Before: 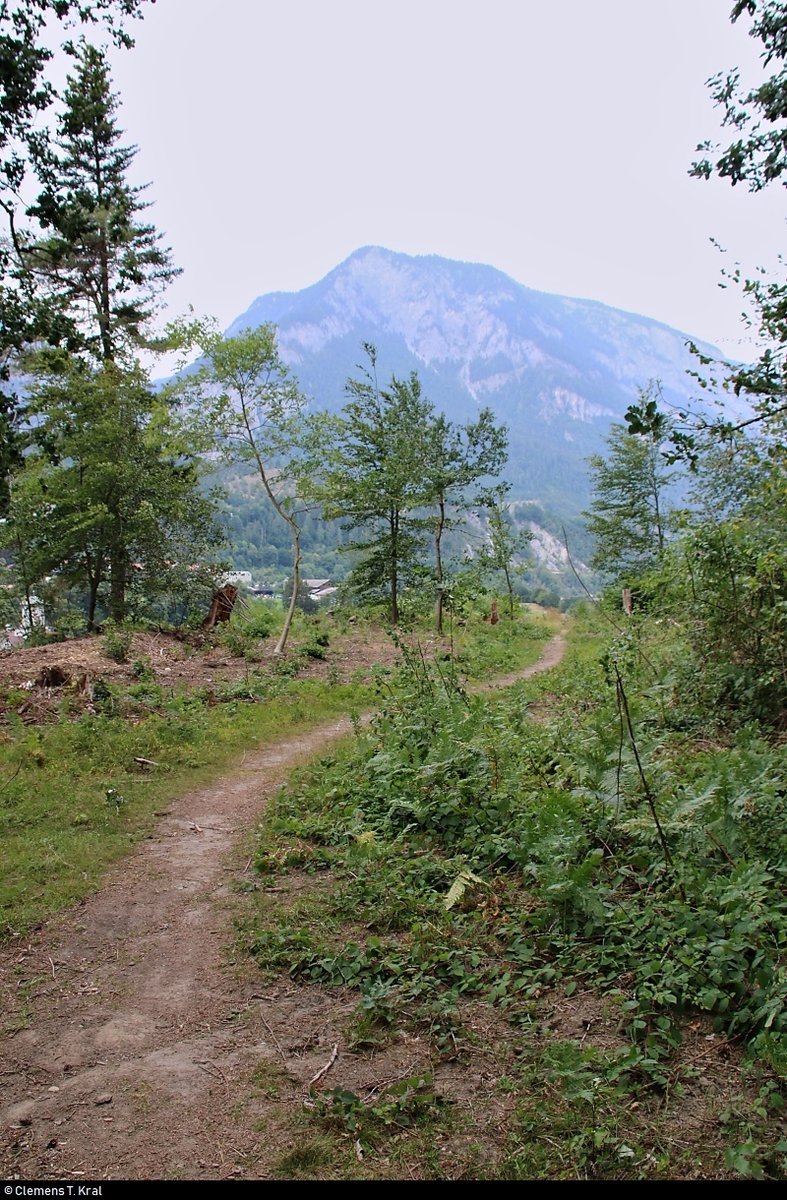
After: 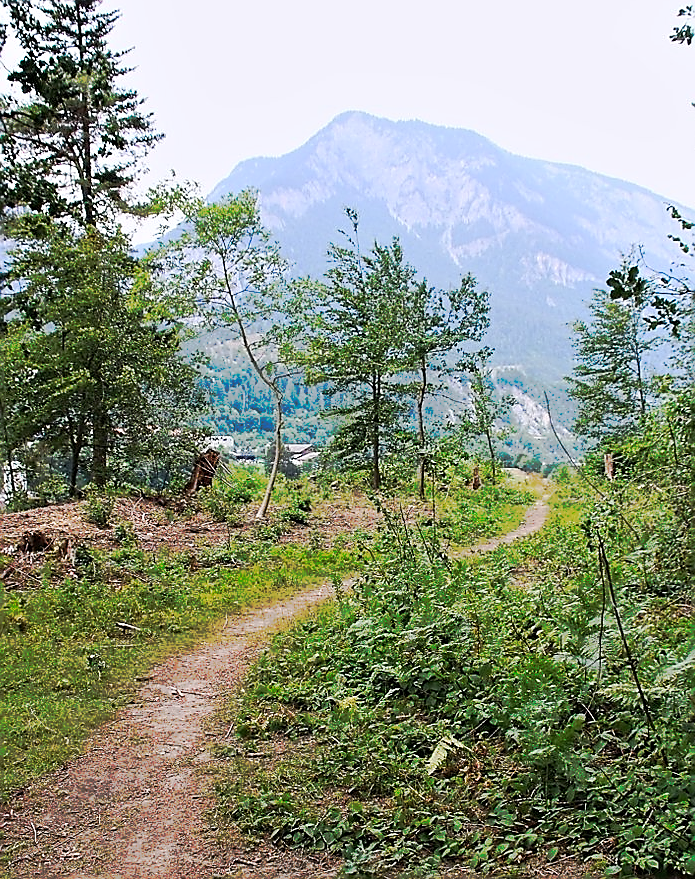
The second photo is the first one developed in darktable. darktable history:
crop and rotate: left 2.345%, top 11.267%, right 9.298%, bottom 15.411%
exposure: black level correction 0.001, exposure 0.194 EV, compensate highlight preservation false
sharpen: radius 1.423, amount 1.261, threshold 0.622
tone curve: curves: ch0 [(0, 0) (0.003, 0.003) (0.011, 0.01) (0.025, 0.023) (0.044, 0.042) (0.069, 0.065) (0.1, 0.094) (0.136, 0.127) (0.177, 0.166) (0.224, 0.211) (0.277, 0.26) (0.335, 0.315) (0.399, 0.375) (0.468, 0.44) (0.543, 0.658) (0.623, 0.718) (0.709, 0.782) (0.801, 0.851) (0.898, 0.923) (1, 1)], preserve colors none
